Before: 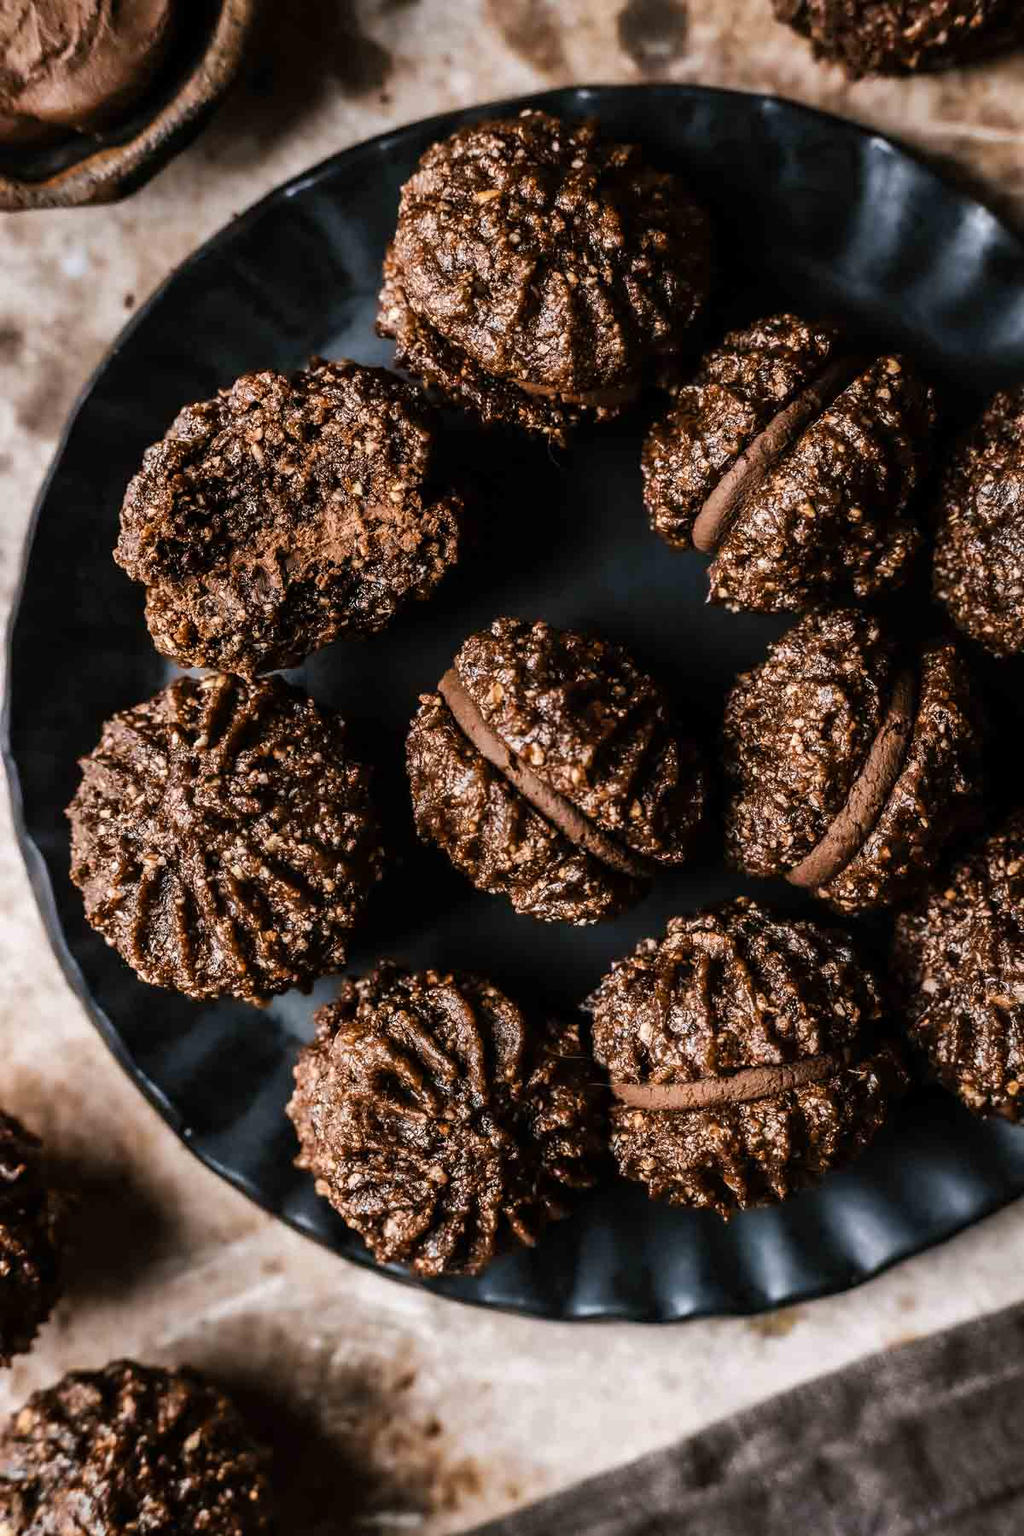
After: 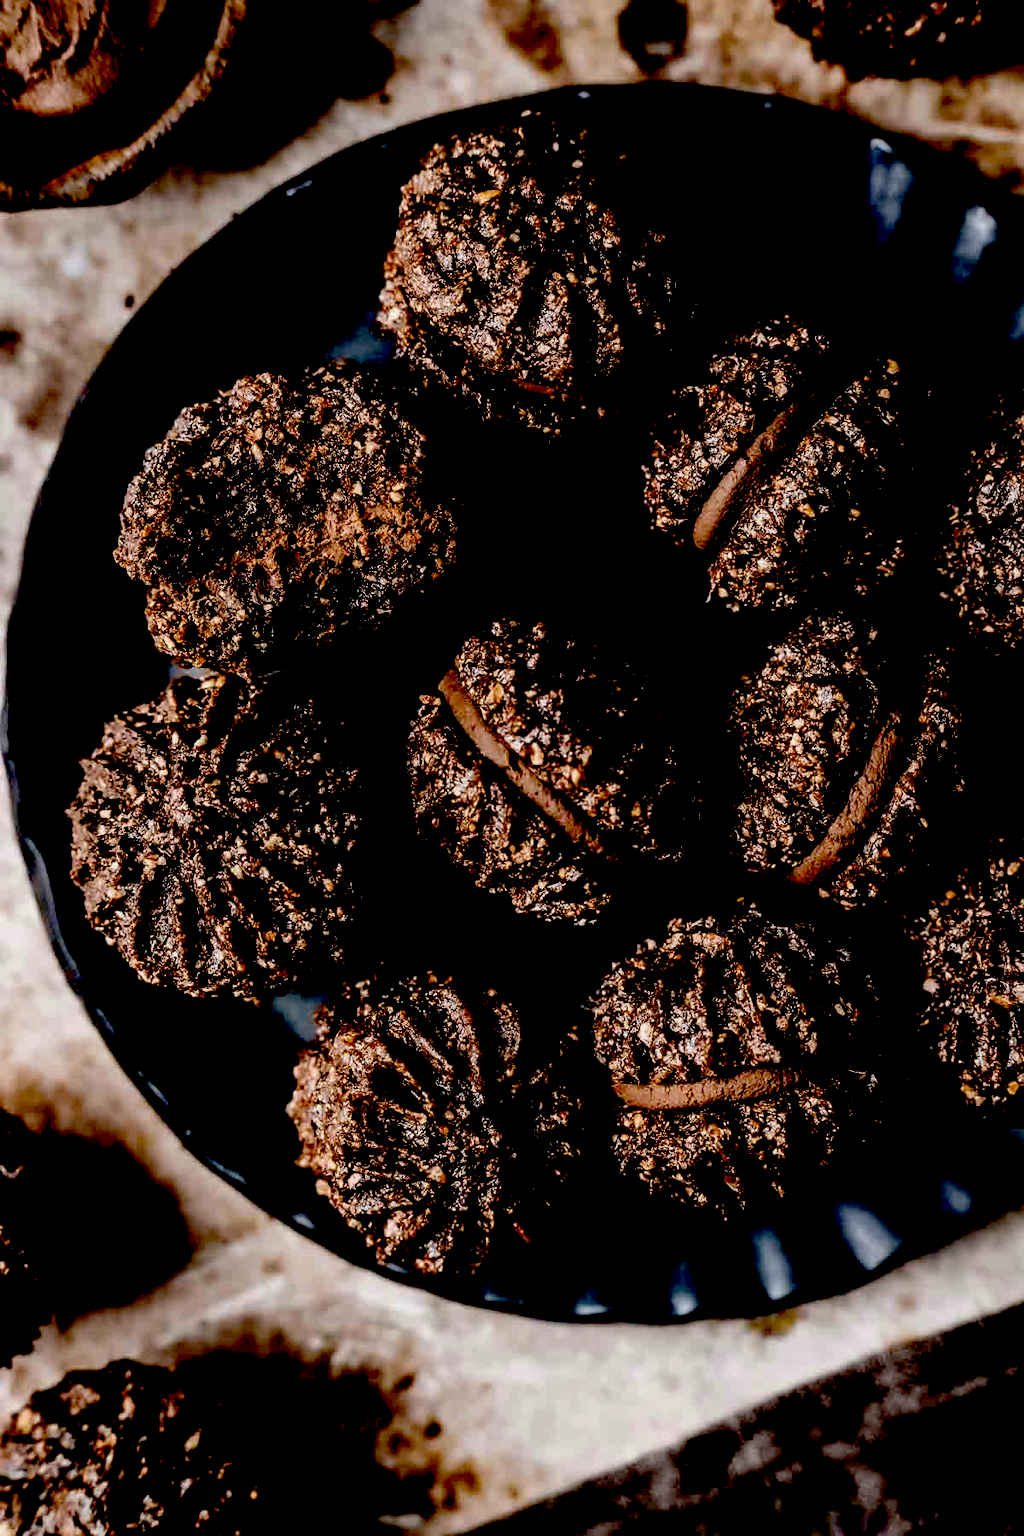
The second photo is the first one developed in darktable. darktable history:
color correction: highlights b* -0.056, saturation 0.853
exposure: black level correction 0.099, exposure -0.083 EV, compensate highlight preservation false
